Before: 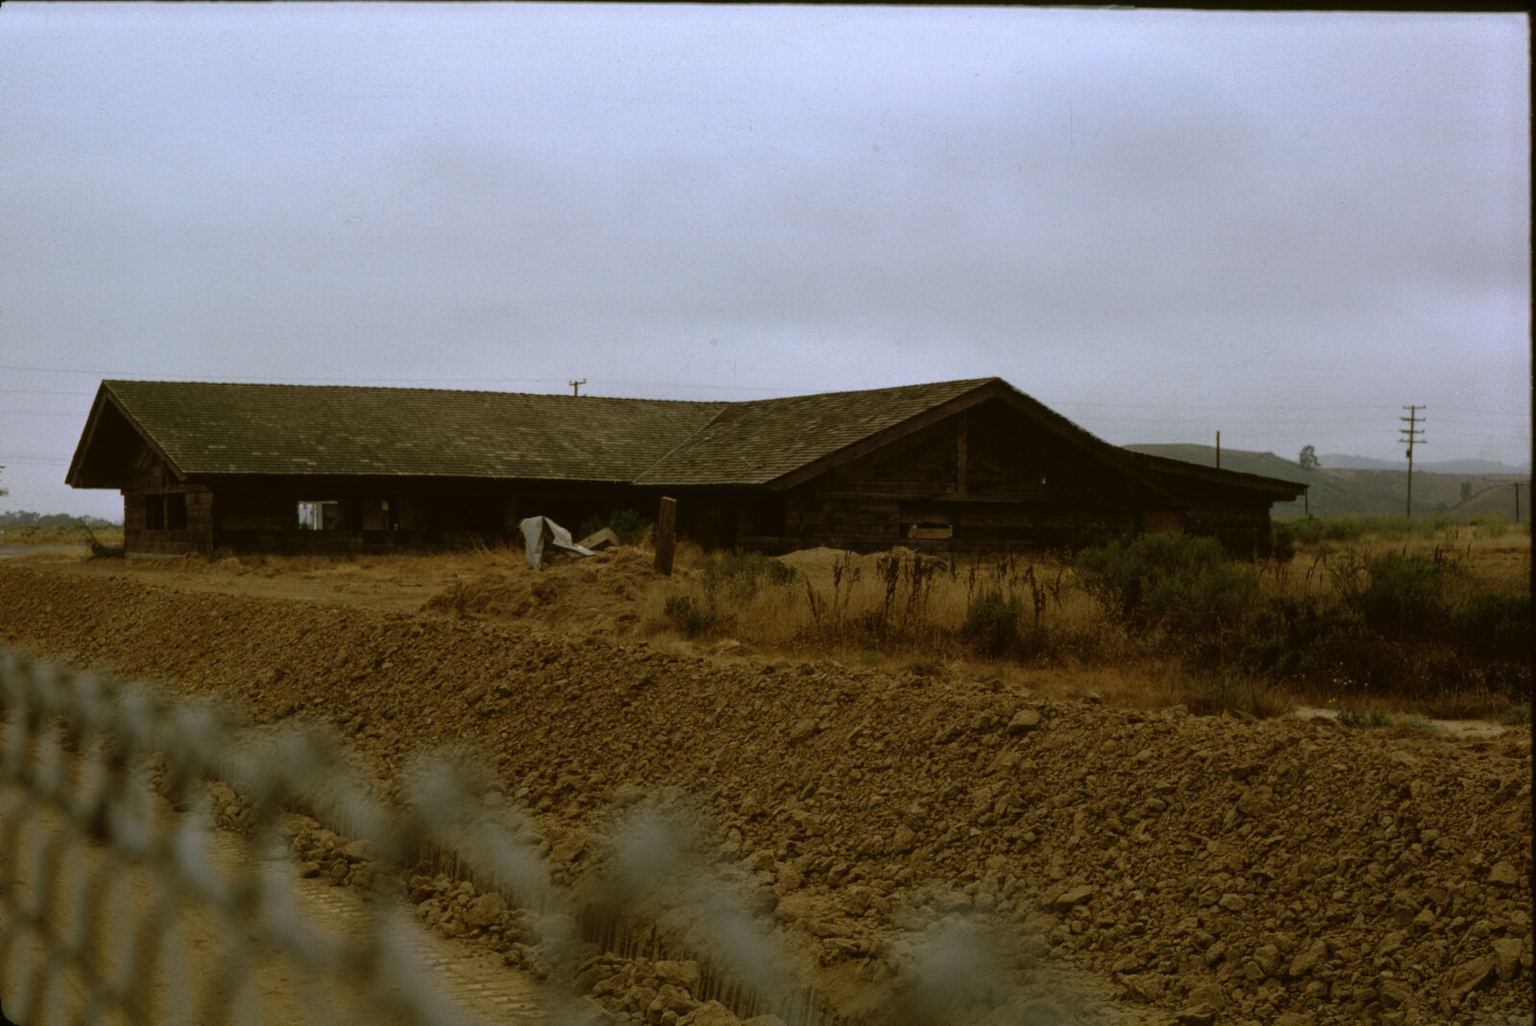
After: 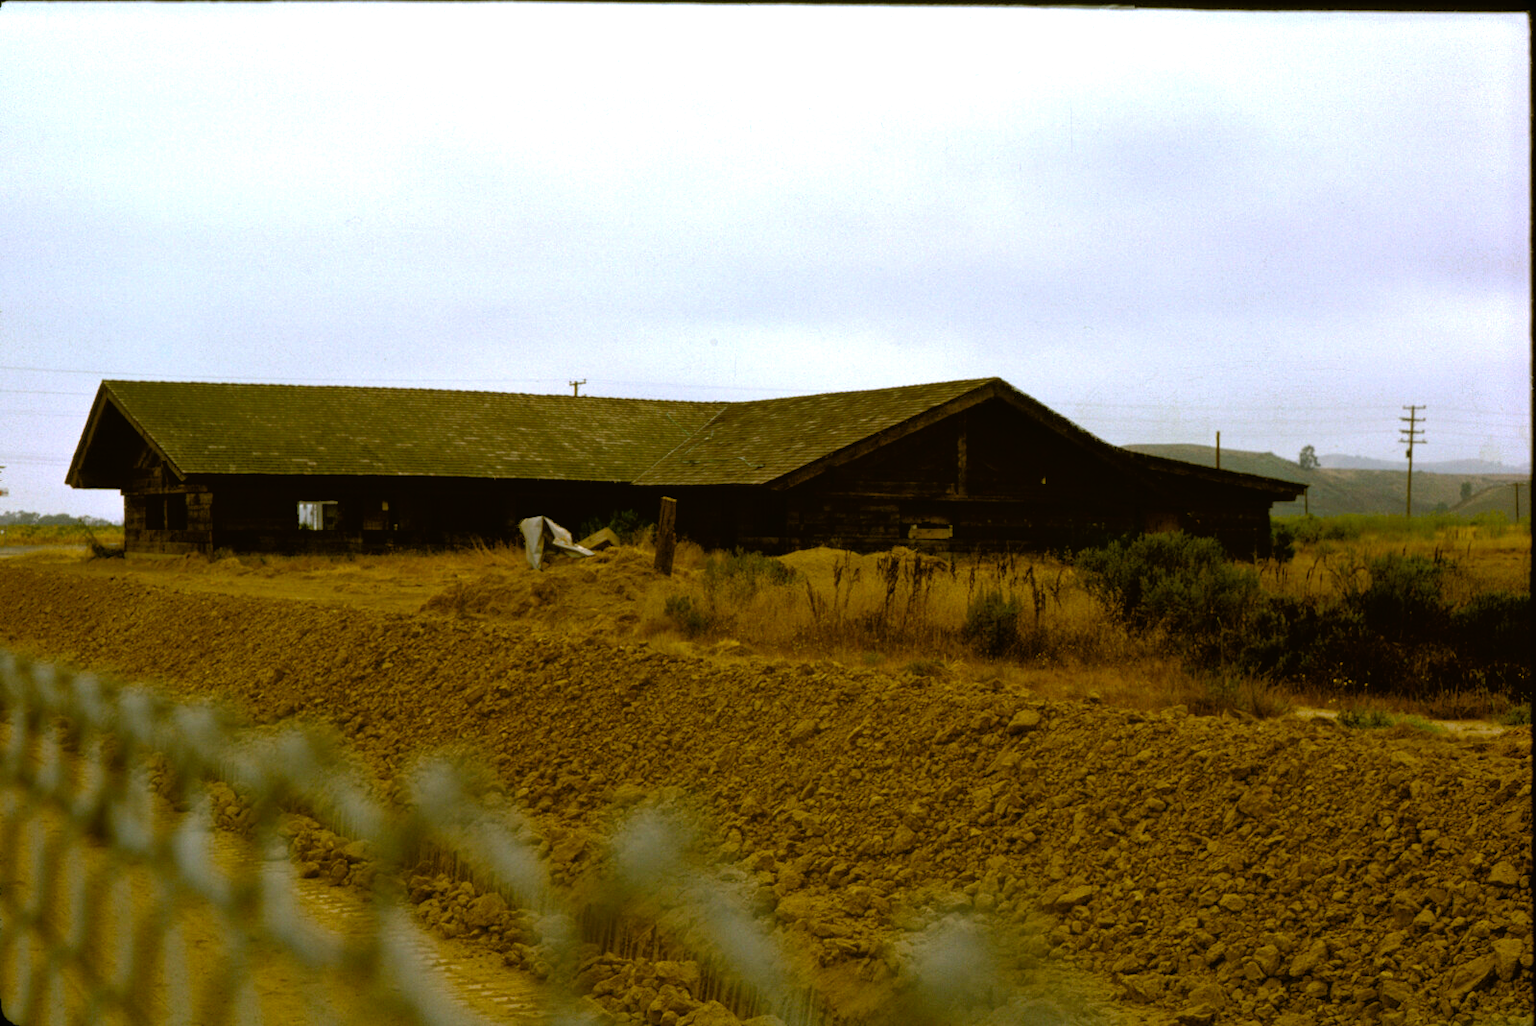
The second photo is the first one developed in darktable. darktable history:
tone equalizer: -8 EV -1.81 EV, -7 EV -1.19 EV, -6 EV -1.65 EV
color balance rgb: highlights gain › chroma 0.199%, highlights gain › hue 331.24°, linear chroma grading › global chroma 9.805%, perceptual saturation grading › global saturation 25.511%, perceptual brilliance grading › global brilliance 29.772%, global vibrance 20%
